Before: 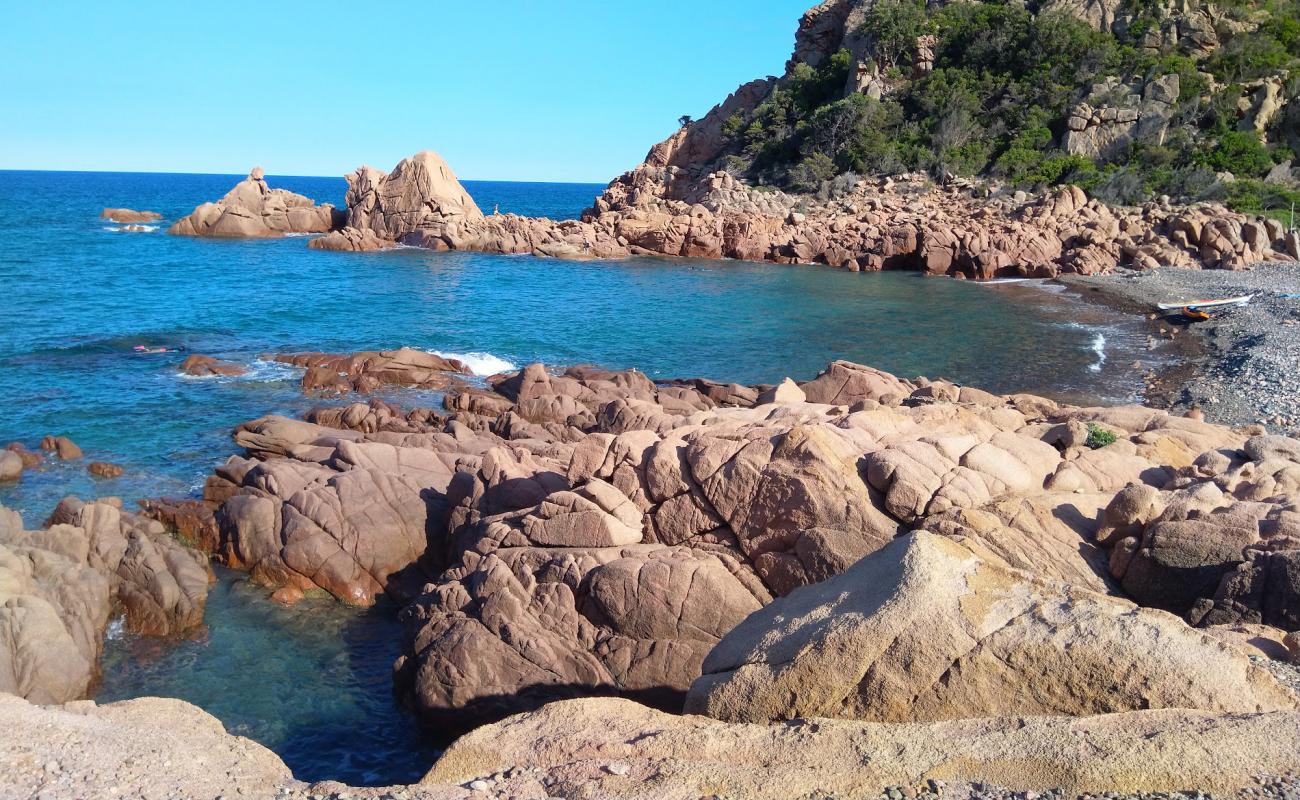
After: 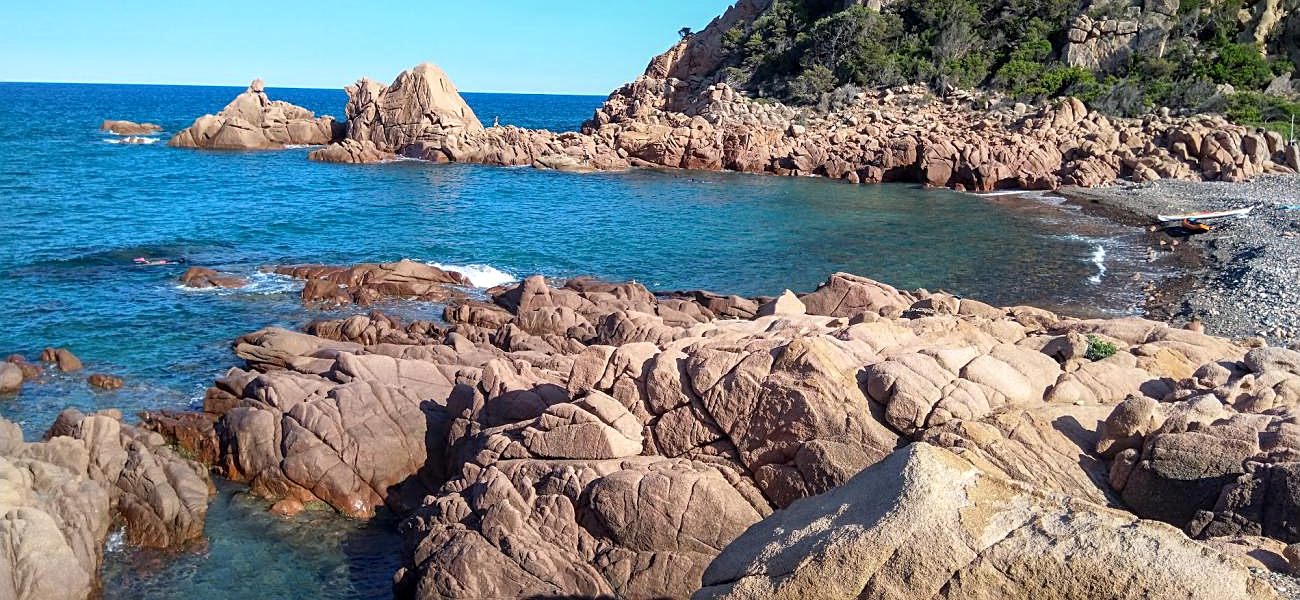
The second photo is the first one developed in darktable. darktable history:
crop: top 11.041%, bottom 13.91%
local contrast: detail 130%
sharpen: on, module defaults
